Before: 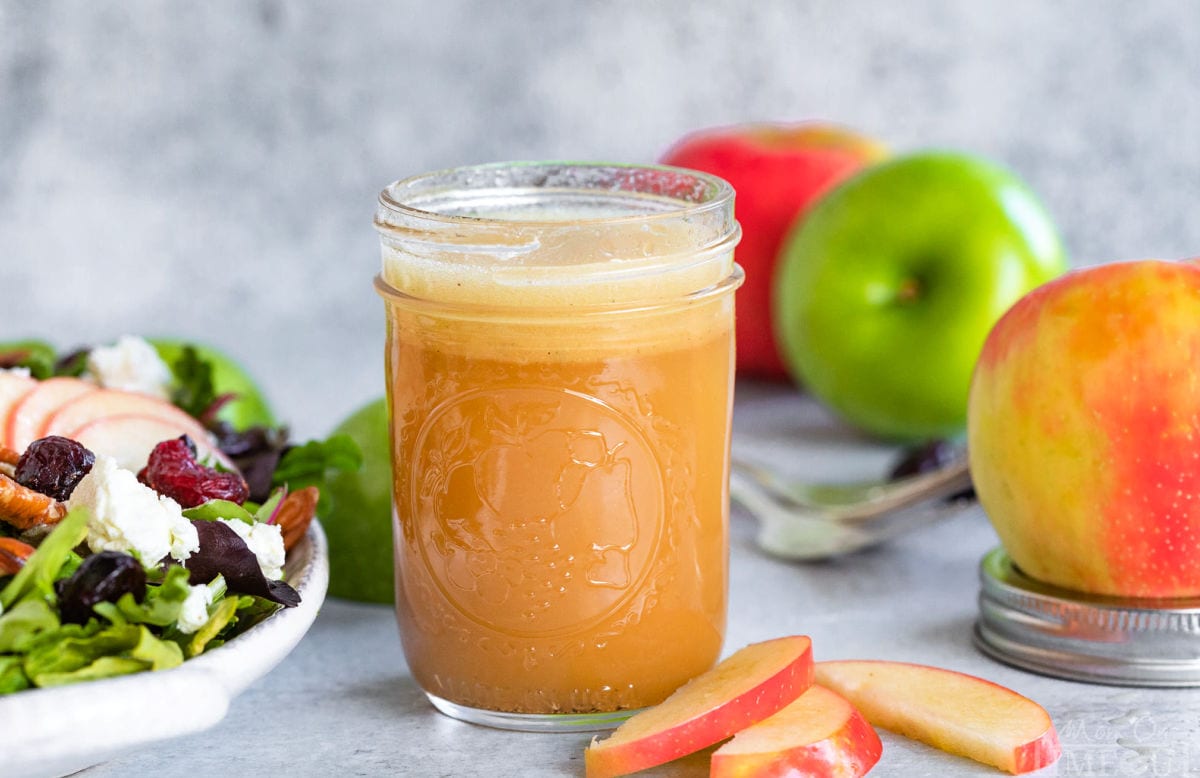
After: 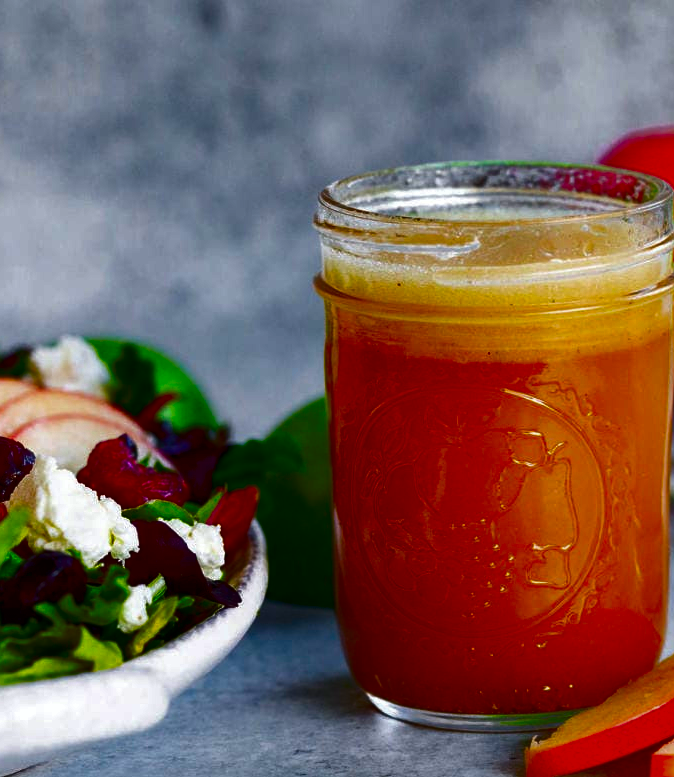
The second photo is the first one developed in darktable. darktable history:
crop: left 5.008%, right 38.757%
contrast brightness saturation: brightness -0.997, saturation 0.989
